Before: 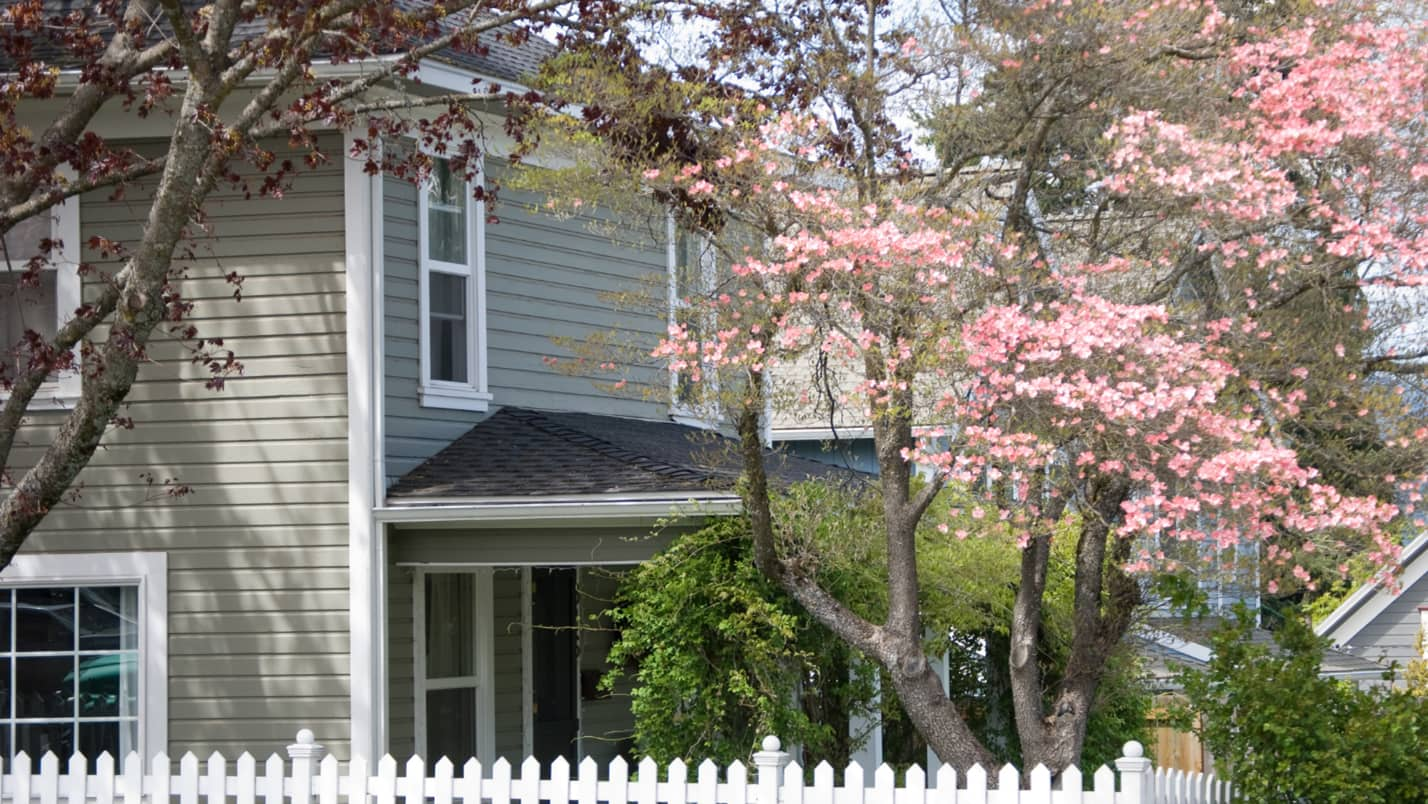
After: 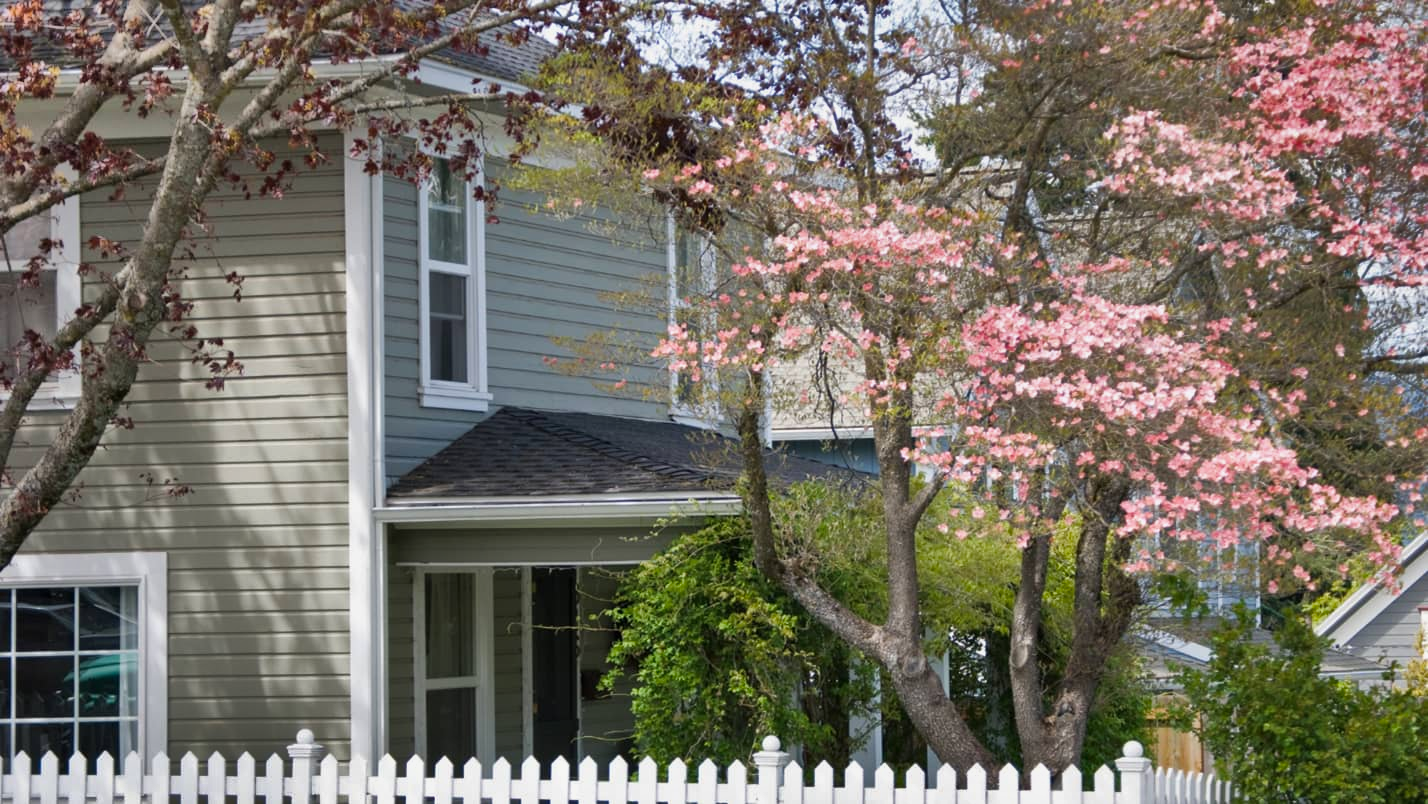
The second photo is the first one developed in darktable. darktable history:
color balance rgb: shadows fall-off 101%, linear chroma grading › mid-tones 7.63%, perceptual saturation grading › mid-tones 11.68%, mask middle-gray fulcrum 22.45%, global vibrance 10.11%, saturation formula JzAzBz (2021)
shadows and highlights: radius 123.98, shadows 100, white point adjustment -3, highlights -100, highlights color adjustment 89.84%, soften with gaussian
